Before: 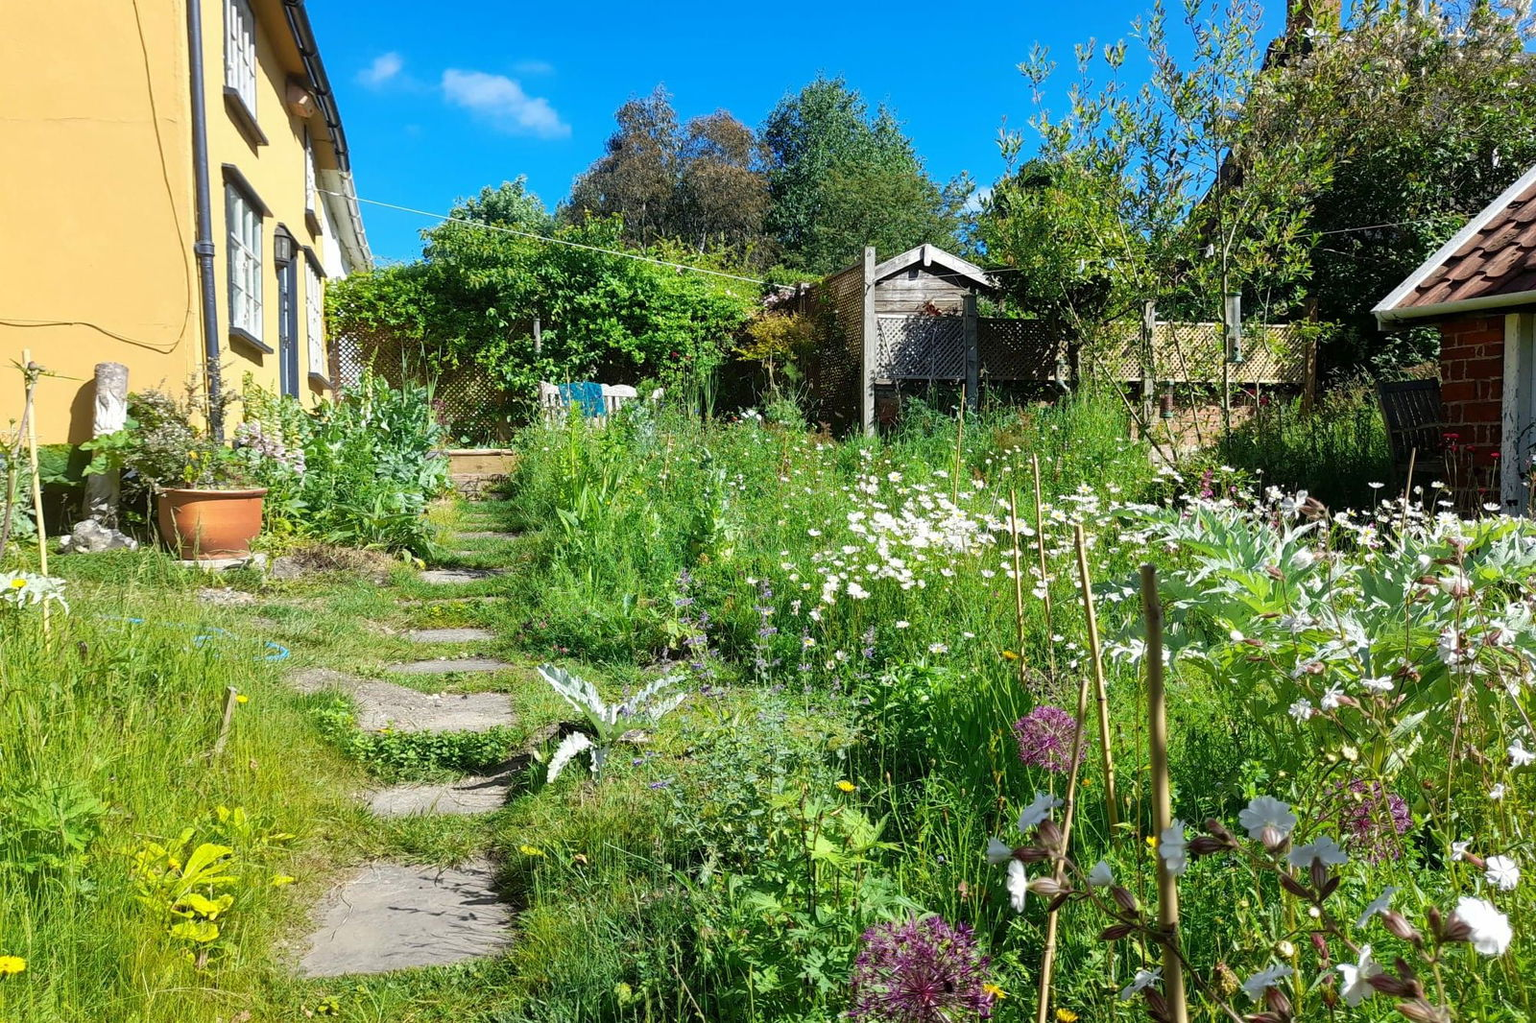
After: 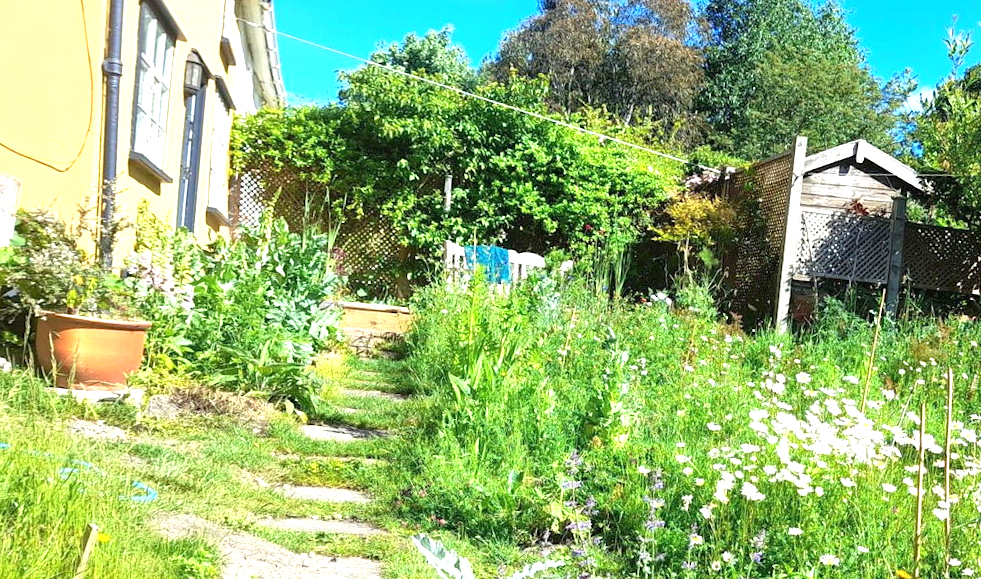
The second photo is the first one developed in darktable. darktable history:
exposure: exposure 1 EV, compensate exposure bias true, compensate highlight preservation false
crop and rotate: angle -5.91°, left 2.086%, top 6.964%, right 27.384%, bottom 30.551%
